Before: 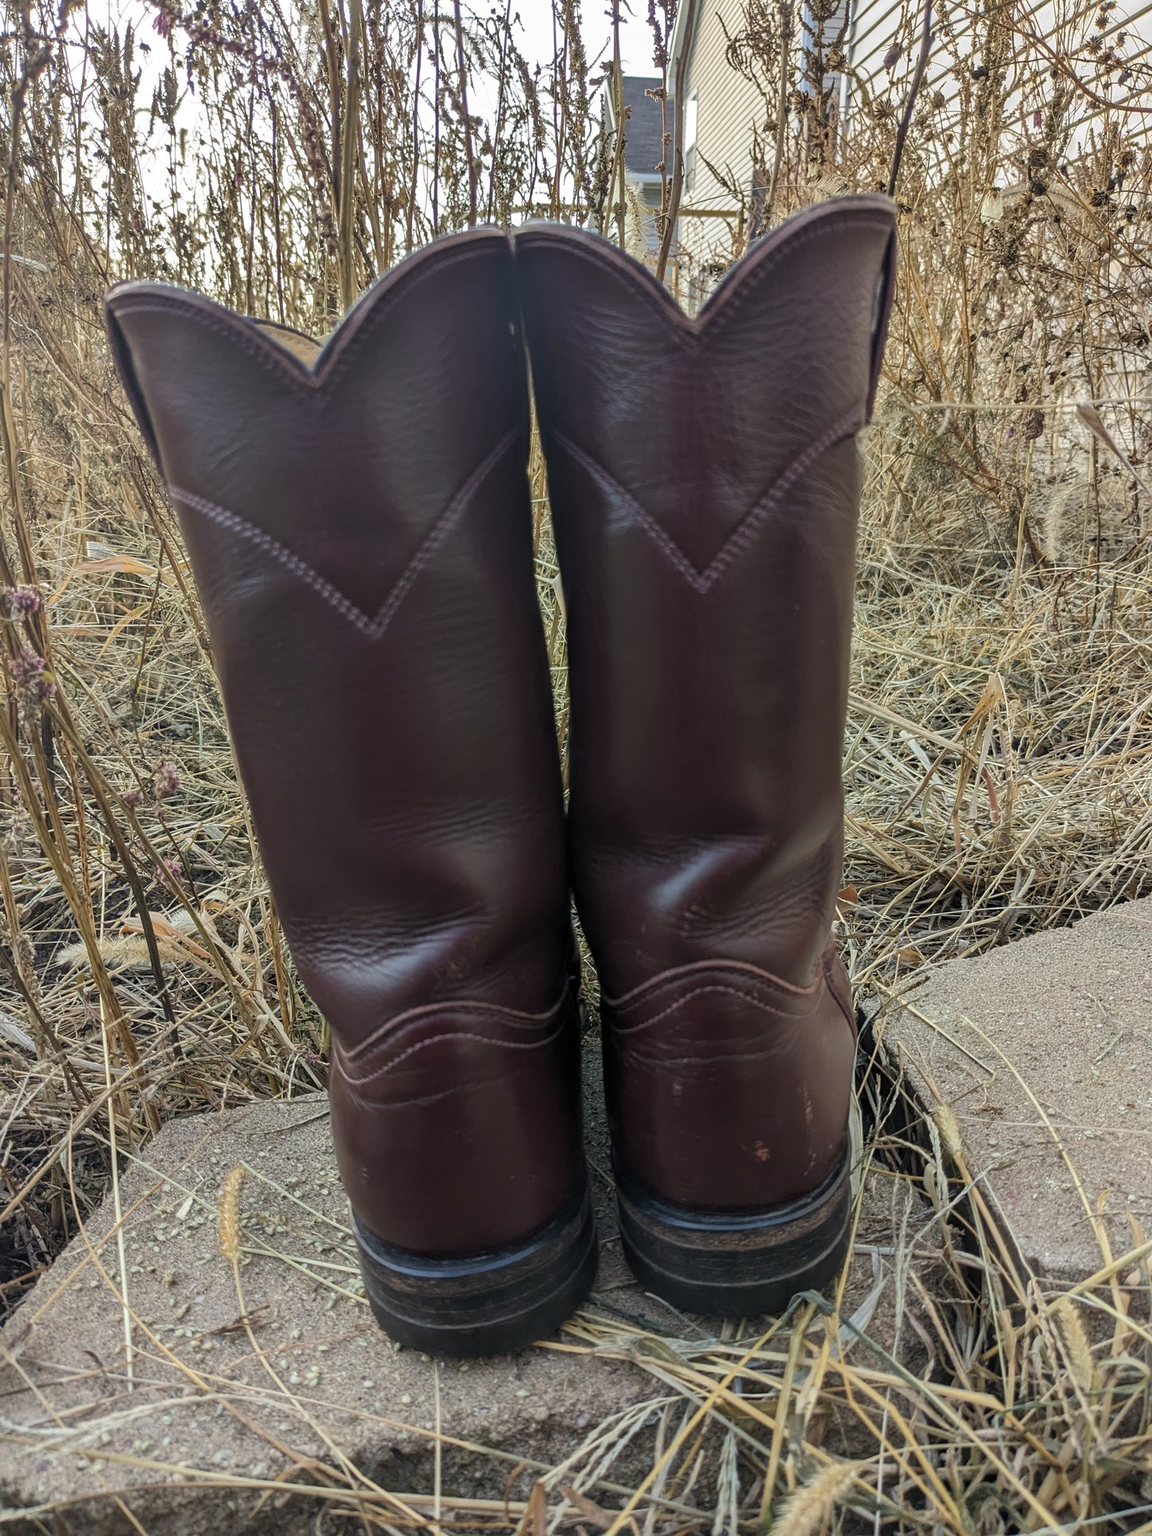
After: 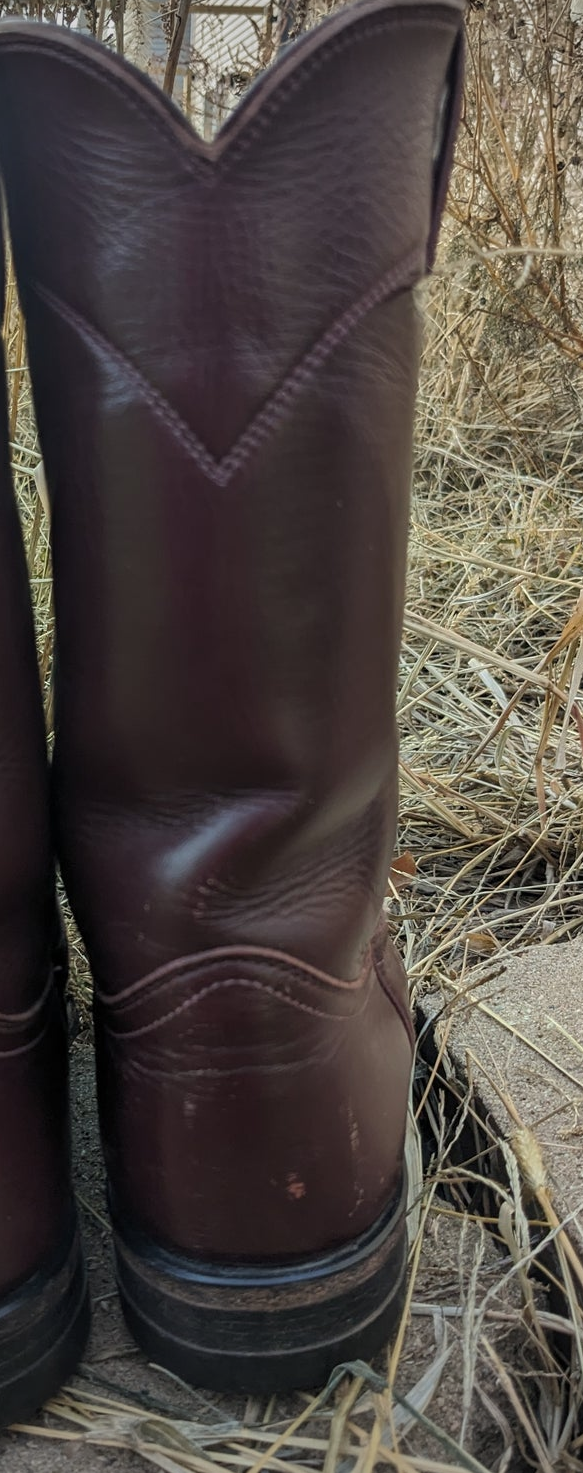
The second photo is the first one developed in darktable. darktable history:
crop: left 45.68%, top 13.424%, right 13.942%, bottom 10.086%
tone equalizer: edges refinement/feathering 500, mask exposure compensation -1.57 EV, preserve details no
vignetting: fall-off start 71.63%
